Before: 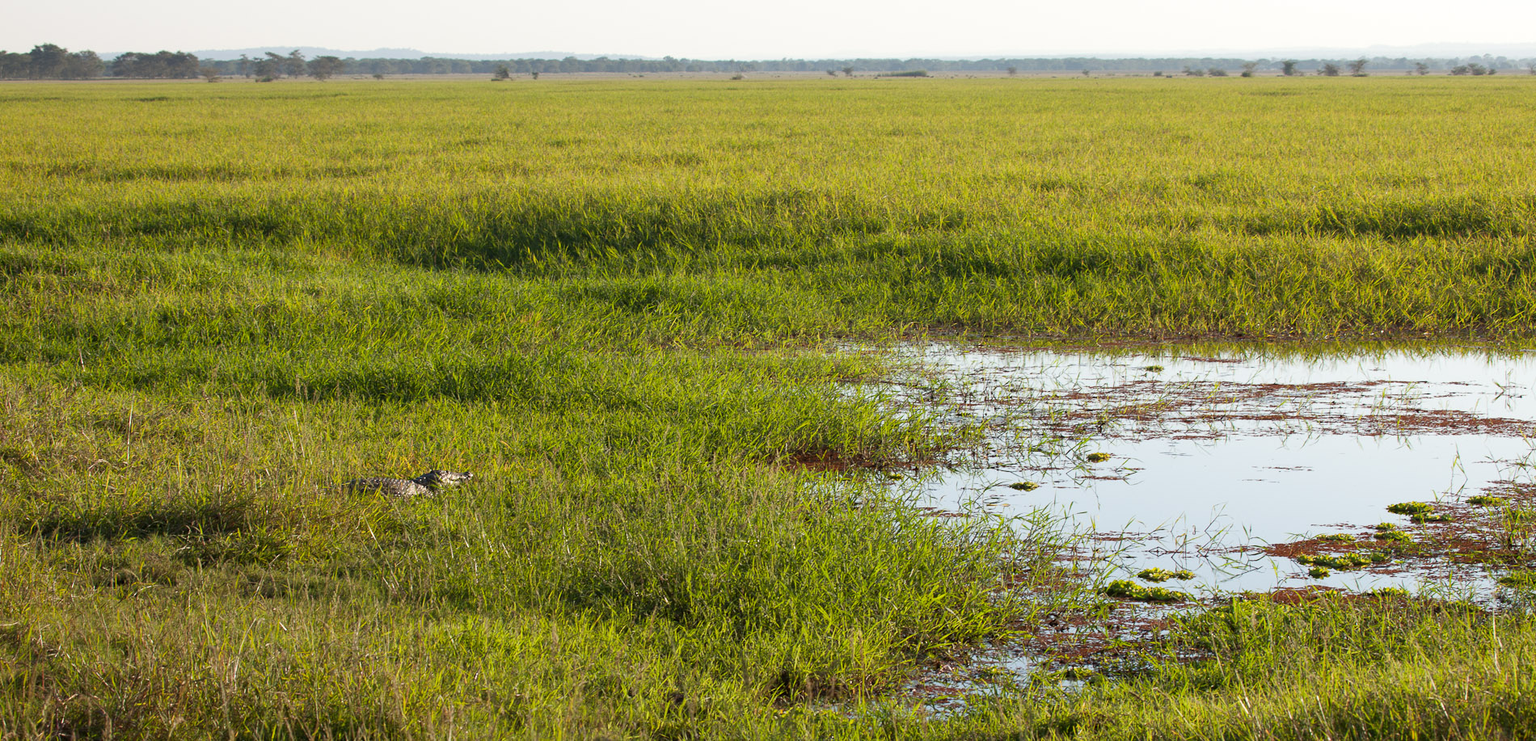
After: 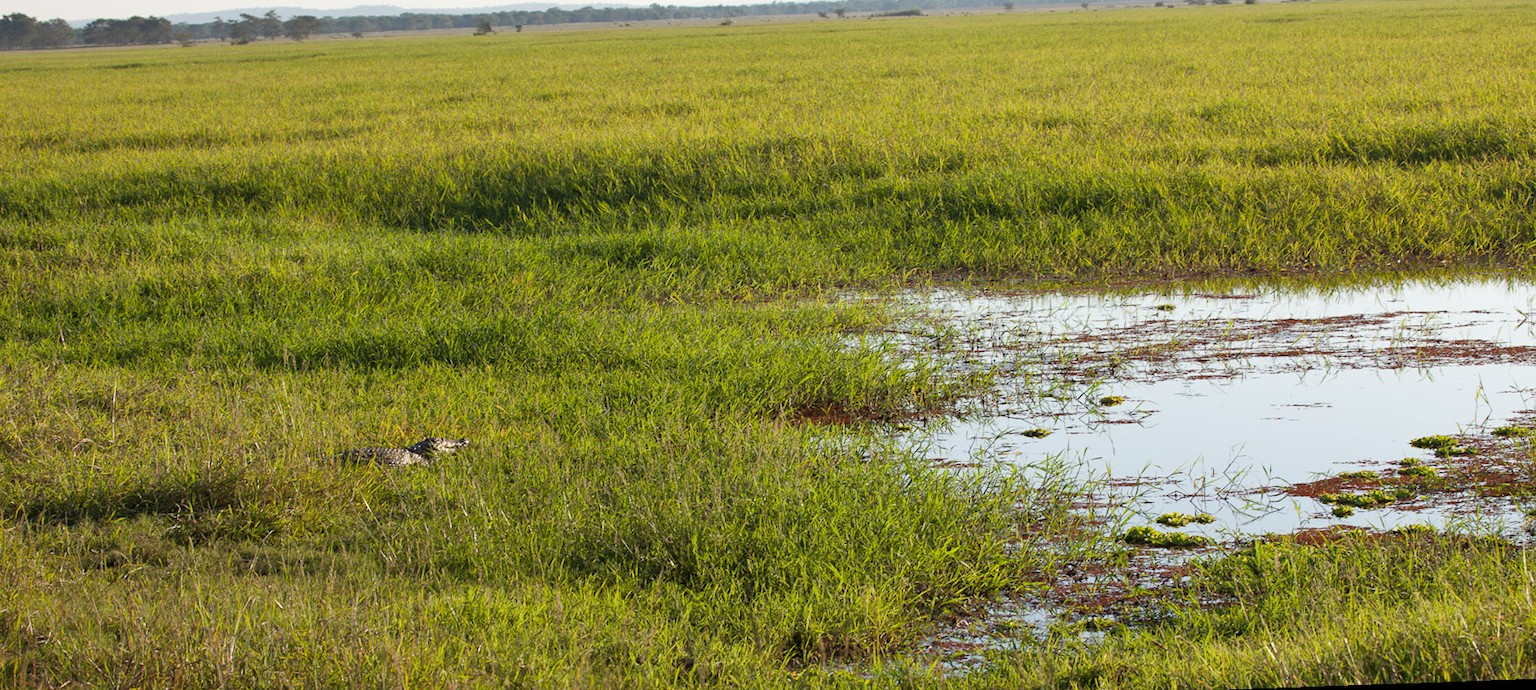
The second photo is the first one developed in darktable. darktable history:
shadows and highlights: shadows 29.61, highlights -30.47, low approximation 0.01, soften with gaussian
rotate and perspective: rotation -2°, crop left 0.022, crop right 0.978, crop top 0.049, crop bottom 0.951
crop and rotate: top 6.25%
